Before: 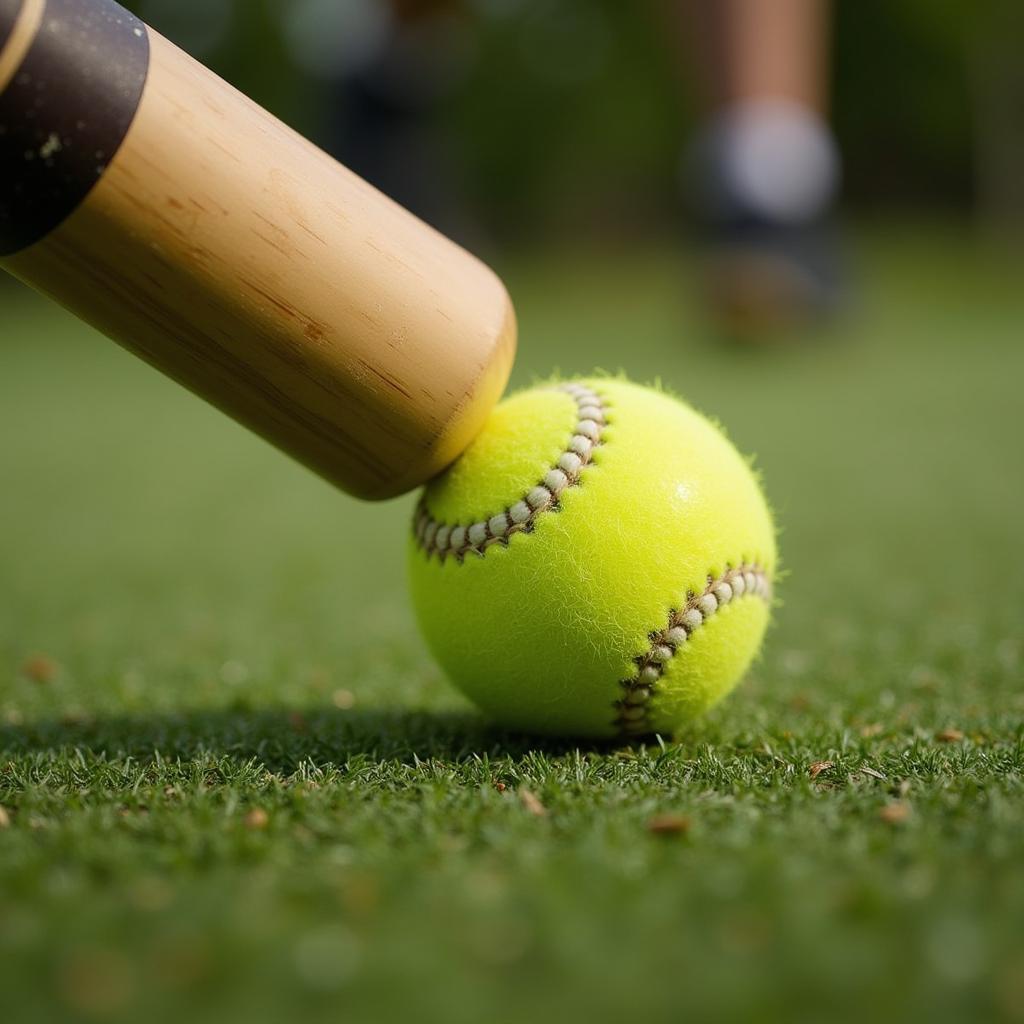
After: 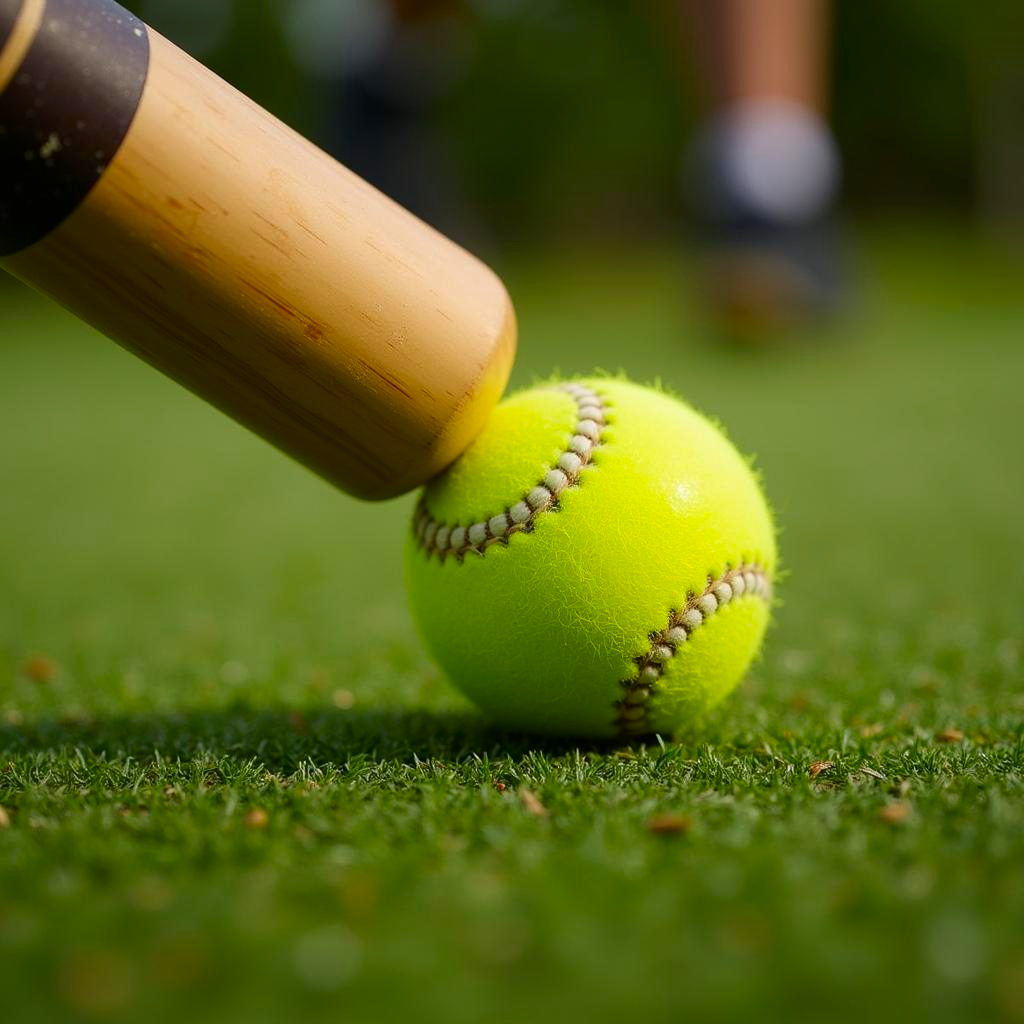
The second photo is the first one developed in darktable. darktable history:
contrast brightness saturation: brightness -0.03, saturation 0.335
